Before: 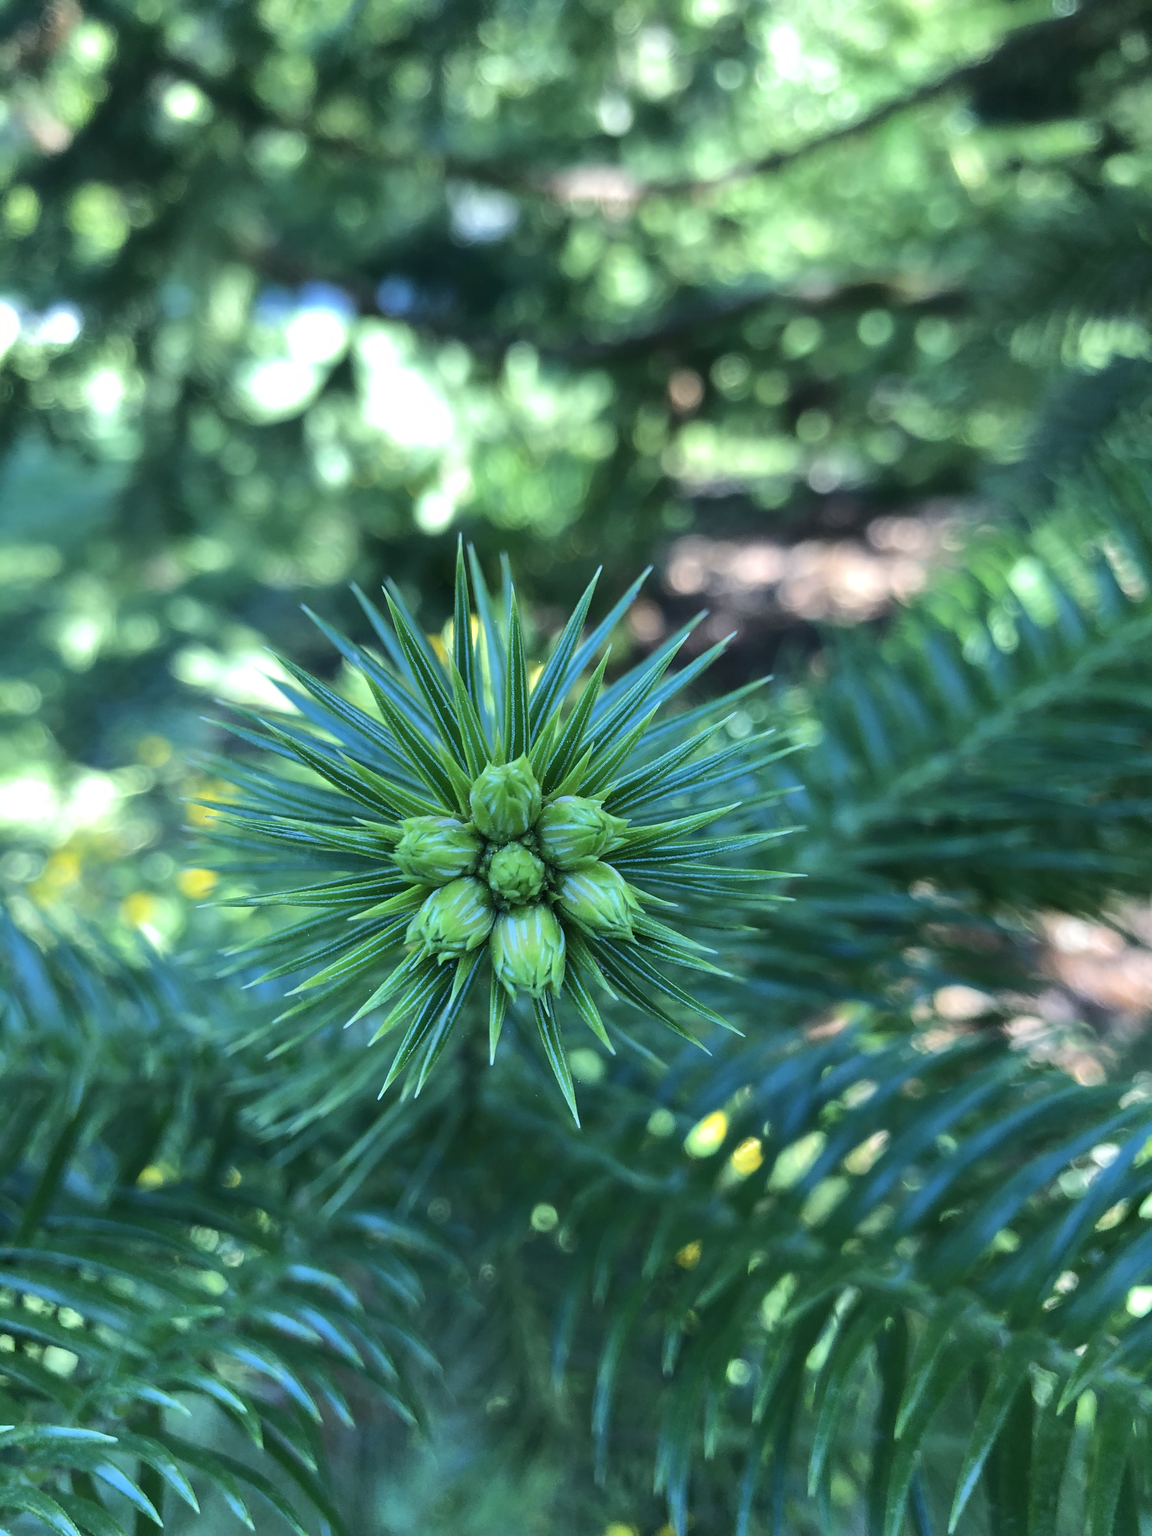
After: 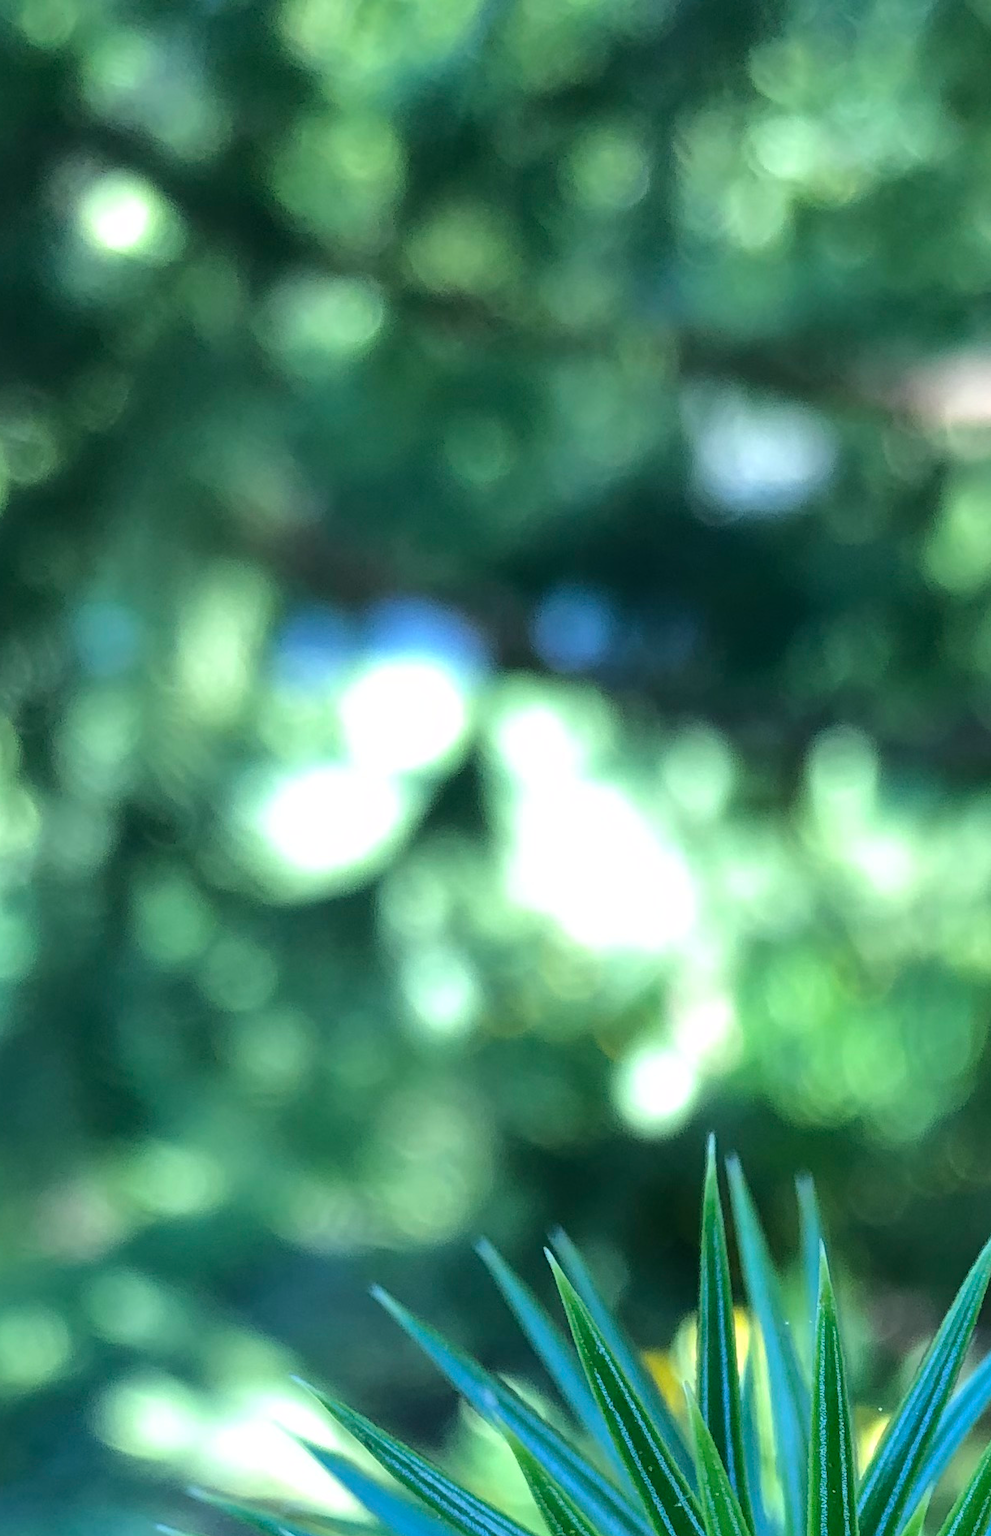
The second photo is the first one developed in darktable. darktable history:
crop and rotate: left 11.011%, top 0.072%, right 48.601%, bottom 52.989%
